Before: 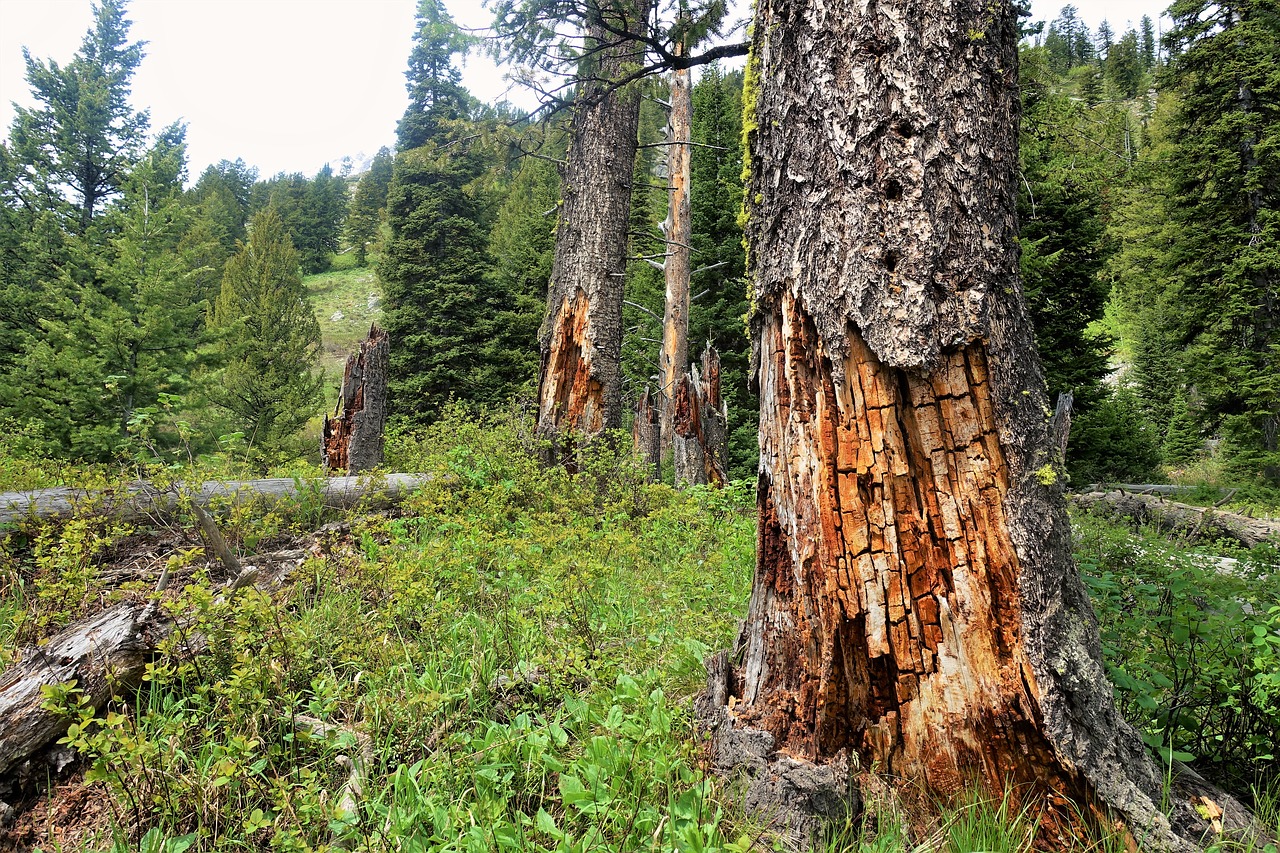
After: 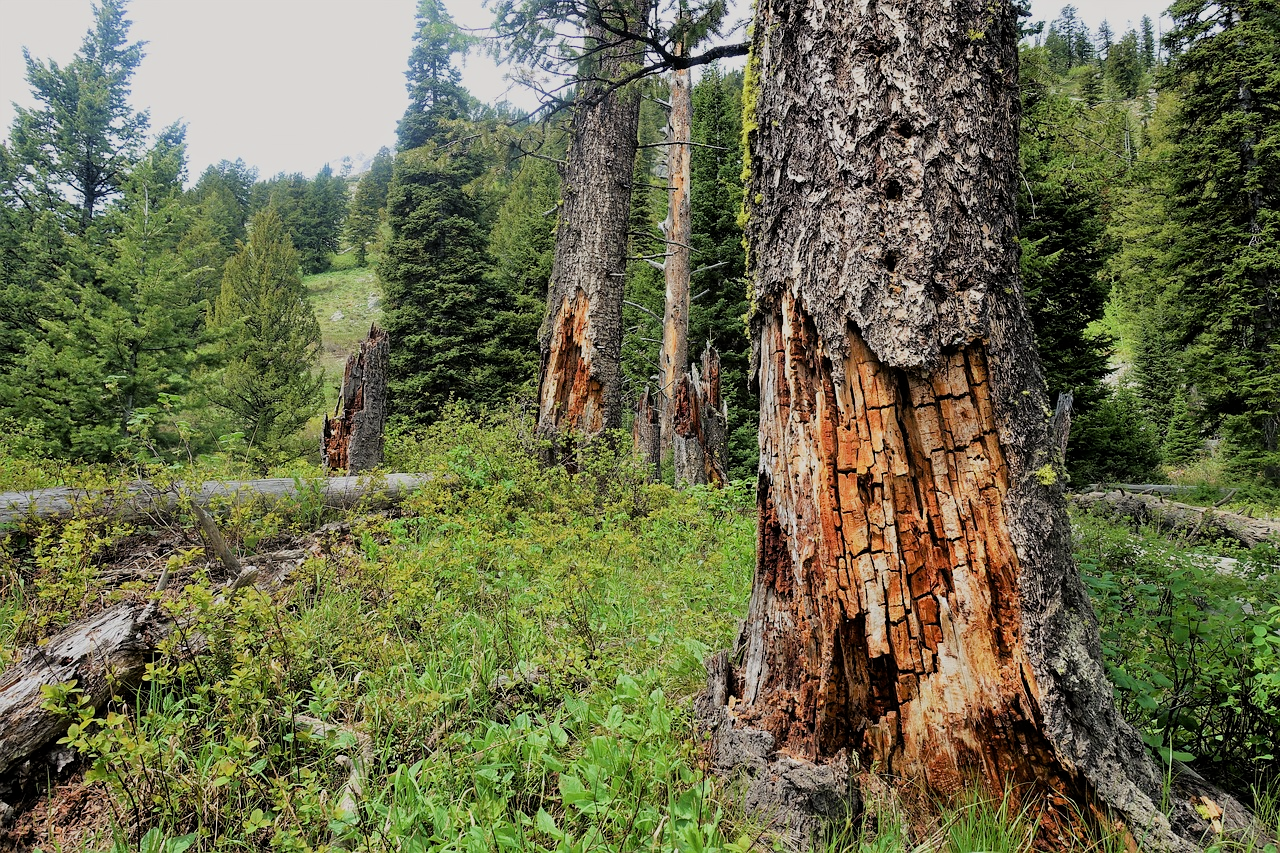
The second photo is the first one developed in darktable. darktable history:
filmic rgb: black relative exposure -8 EV, white relative exposure 4 EV, threshold 3.02 EV, hardness 4.18, enable highlight reconstruction true
